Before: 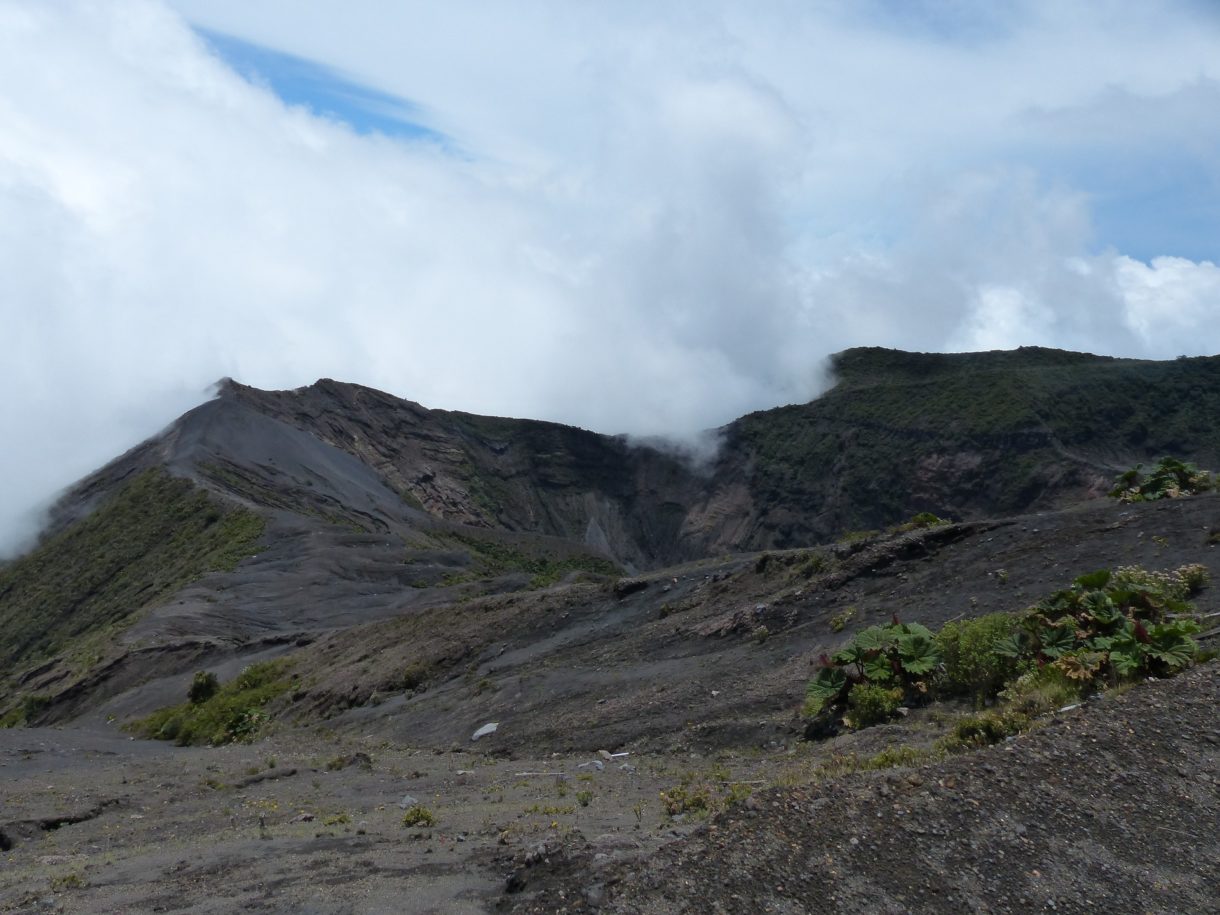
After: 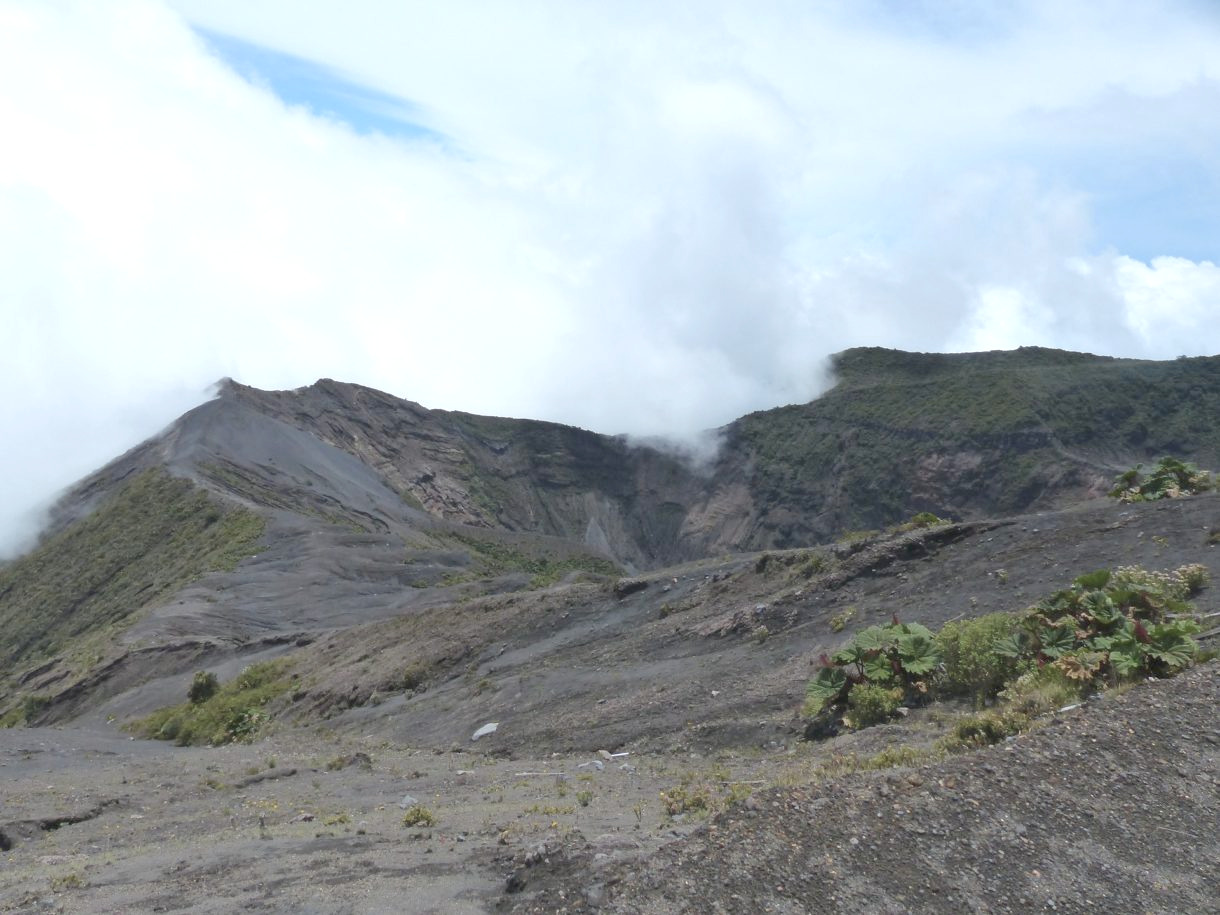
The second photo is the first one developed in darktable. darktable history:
contrast brightness saturation: contrast -0.1, saturation -0.1
color balance rgb: perceptual saturation grading › global saturation -27.94%, hue shift -2.27°, contrast -21.26%
exposure: black level correction 0, exposure 1.379 EV, compensate exposure bias true, compensate highlight preservation false
